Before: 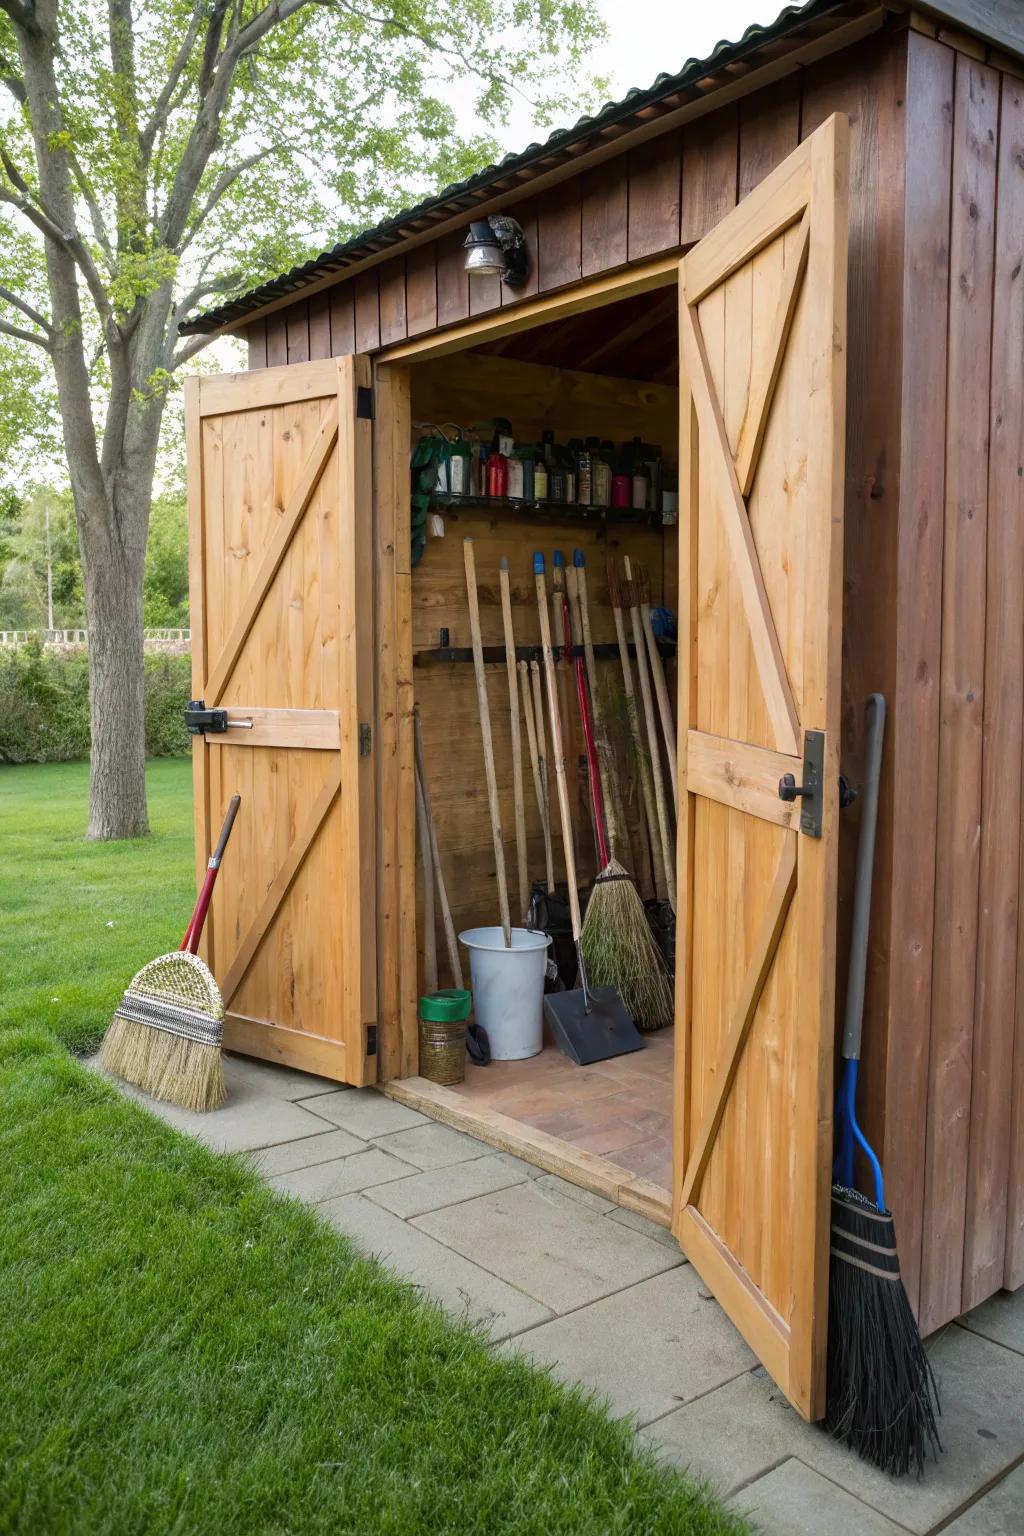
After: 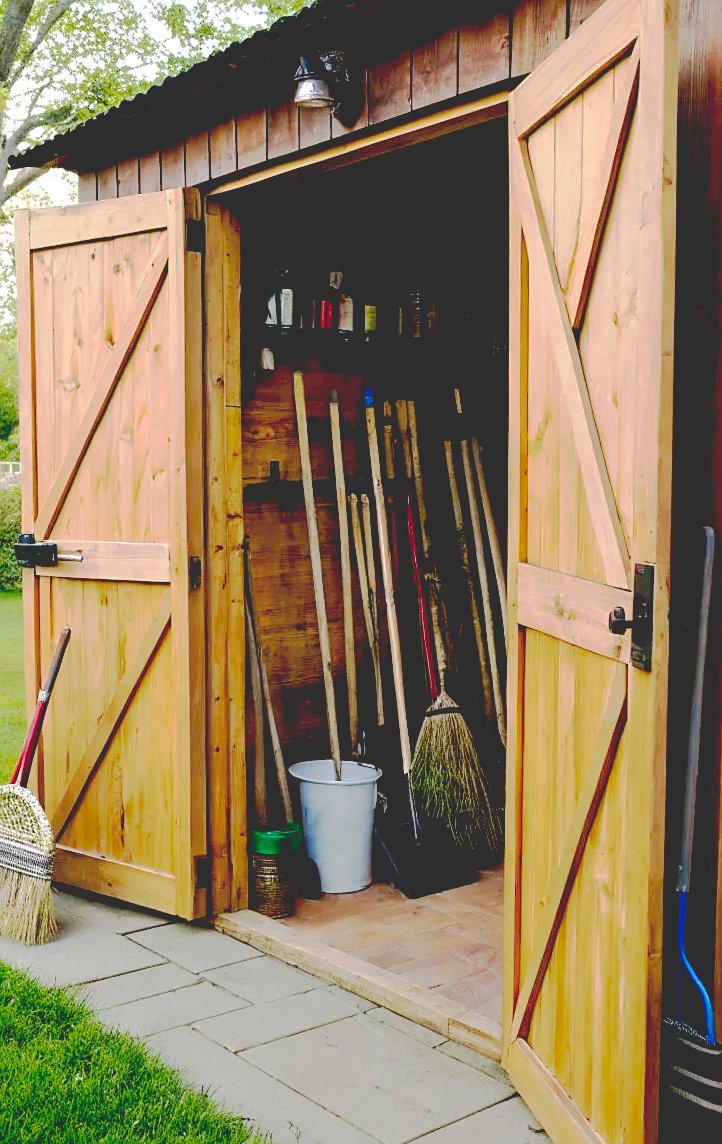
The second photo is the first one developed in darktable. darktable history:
contrast equalizer: y [[0.5 ×6], [0.5 ×6], [0.5, 0.5, 0.501, 0.545, 0.707, 0.863], [0 ×6], [0 ×6]]
crop and rotate: left 16.61%, top 10.93%, right 12.854%, bottom 14.532%
sharpen: radius 1.915, amount 0.41, threshold 1.582
velvia: strength 15.15%
base curve: curves: ch0 [(0.065, 0.026) (0.236, 0.358) (0.53, 0.546) (0.777, 0.841) (0.924, 0.992)], preserve colors none
